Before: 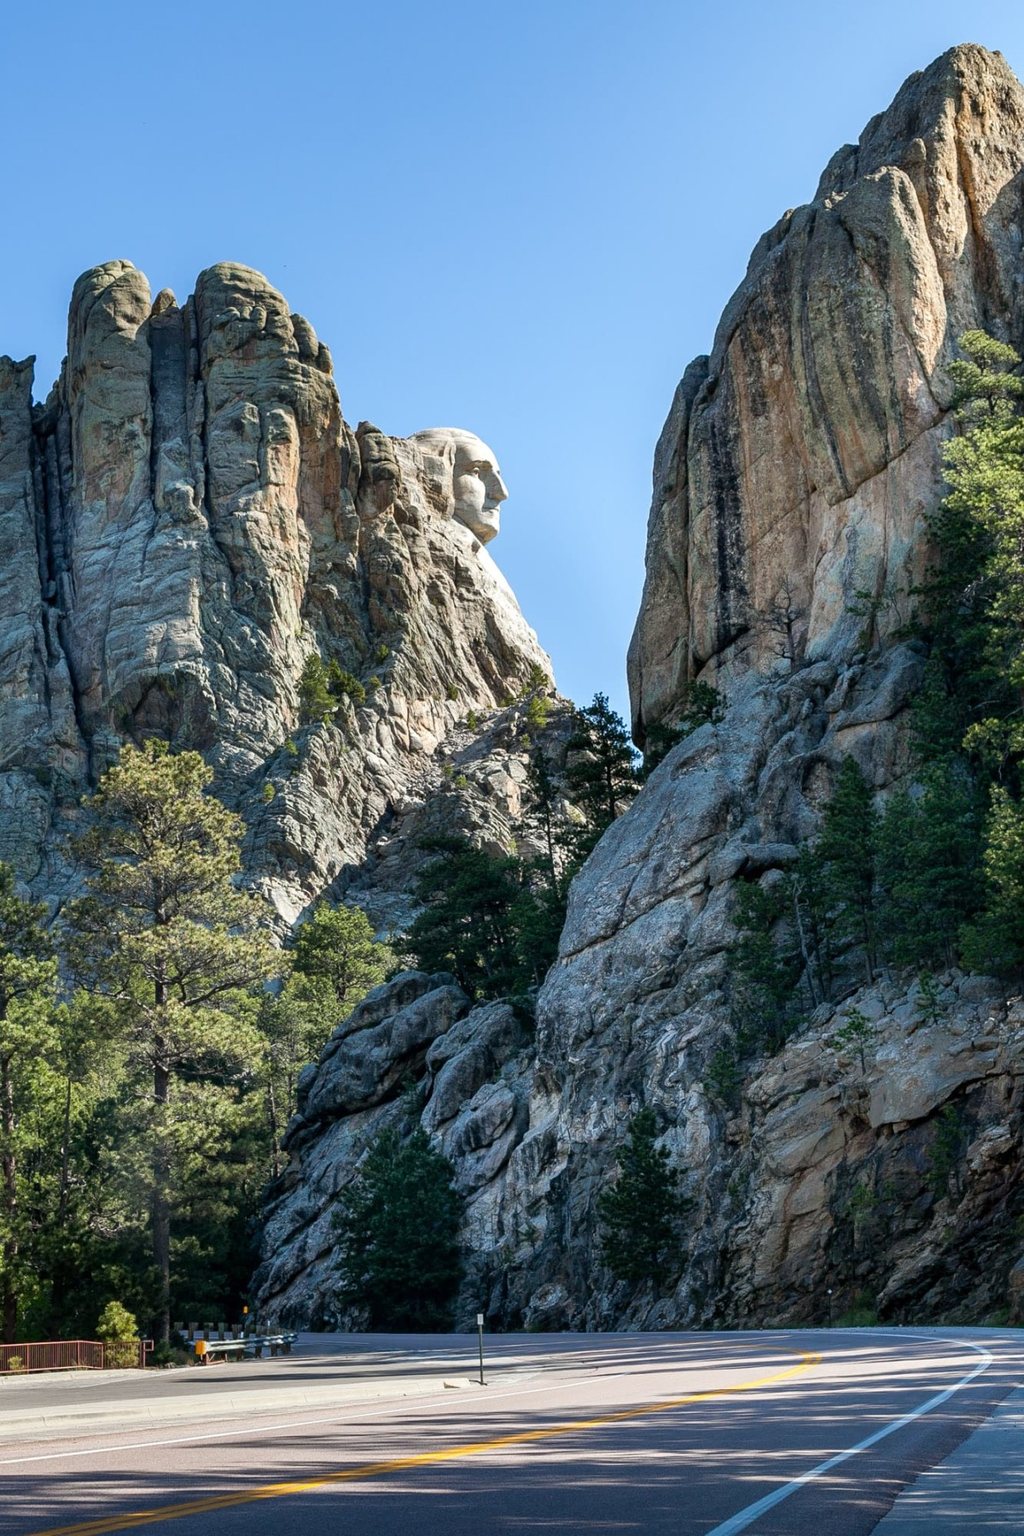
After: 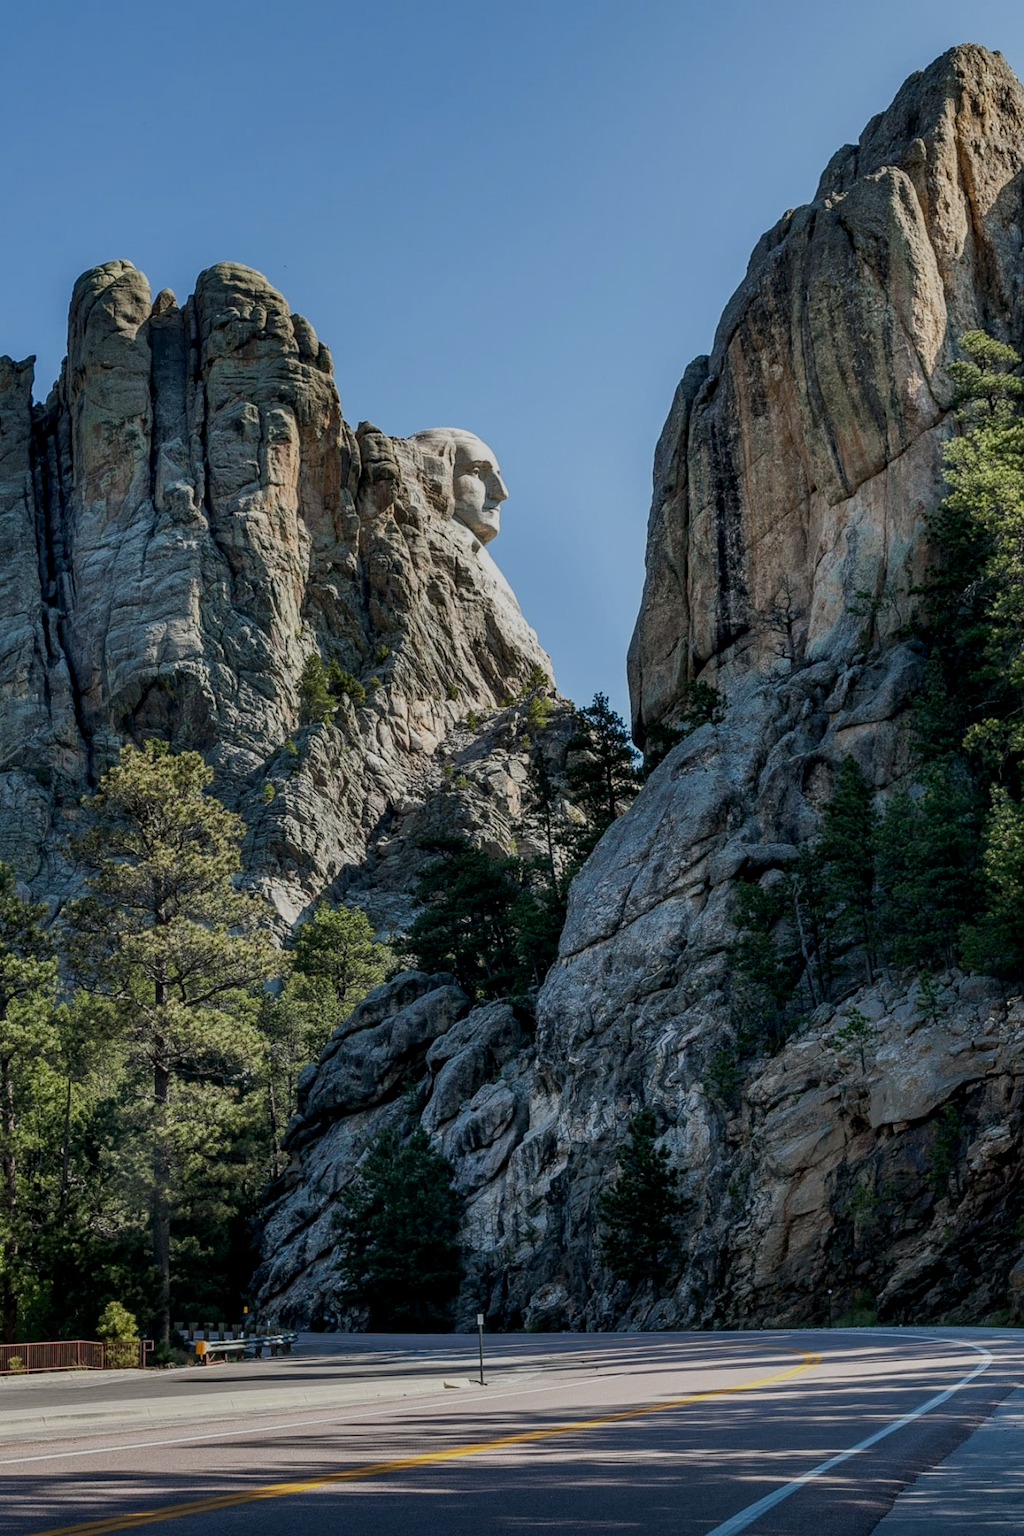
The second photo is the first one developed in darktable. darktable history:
exposure: black level correction 0, exposure -0.864 EV, compensate highlight preservation false
local contrast: on, module defaults
